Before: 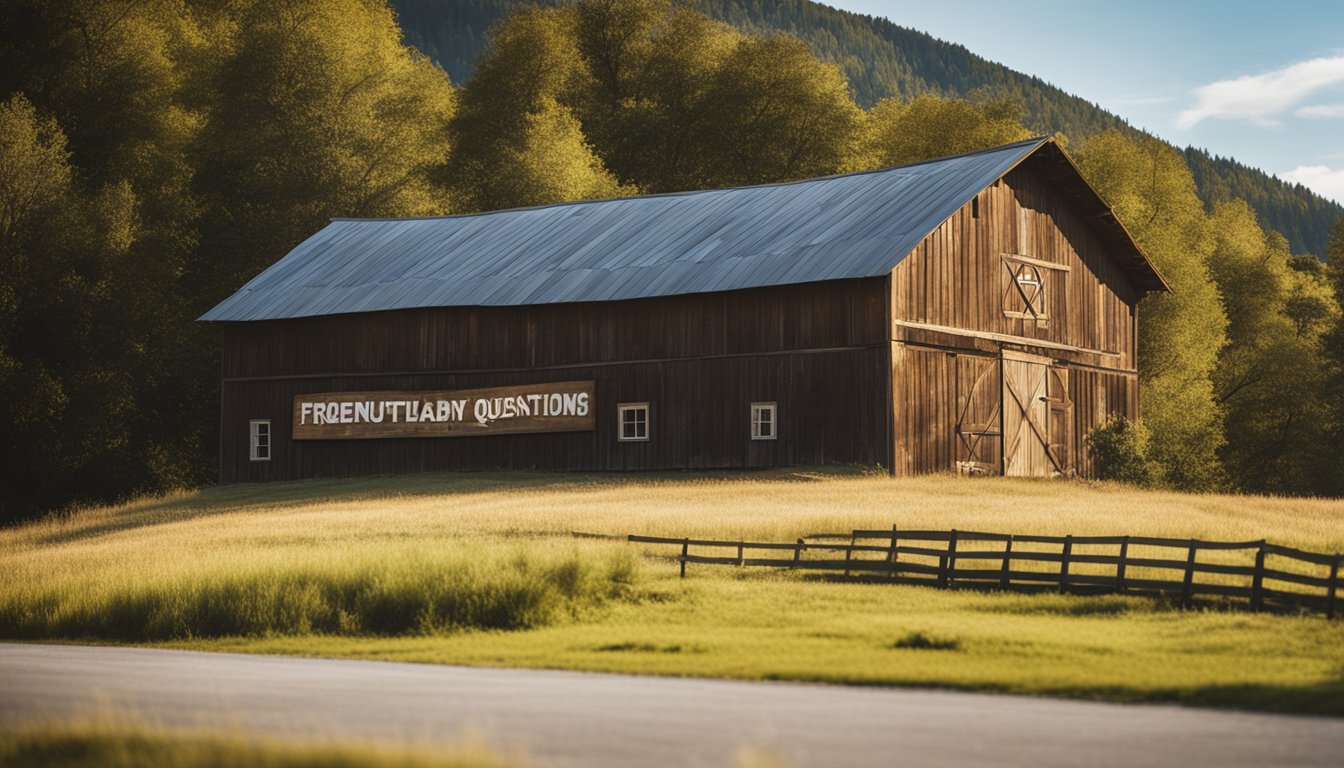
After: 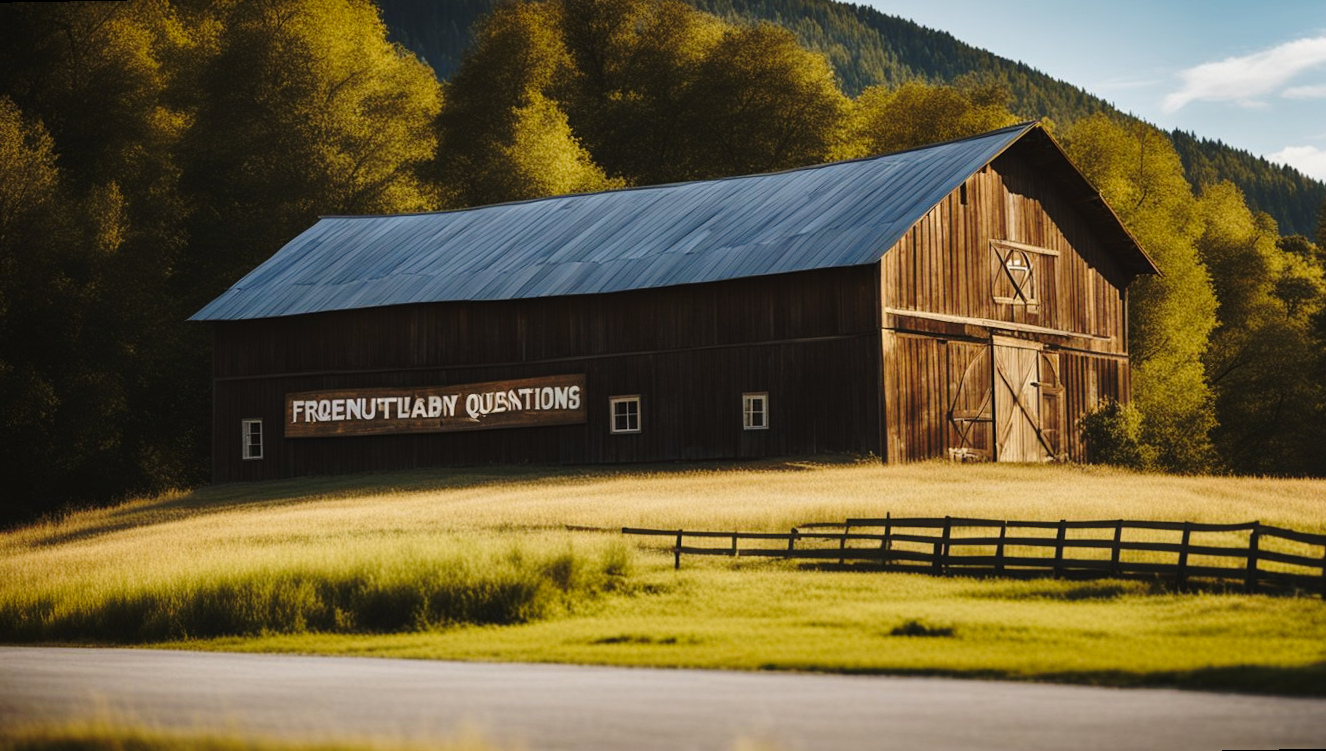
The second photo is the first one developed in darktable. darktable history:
base curve: curves: ch0 [(0, 0) (0.073, 0.04) (0.157, 0.139) (0.492, 0.492) (0.758, 0.758) (1, 1)], preserve colors none
rotate and perspective: rotation -1°, crop left 0.011, crop right 0.989, crop top 0.025, crop bottom 0.975
